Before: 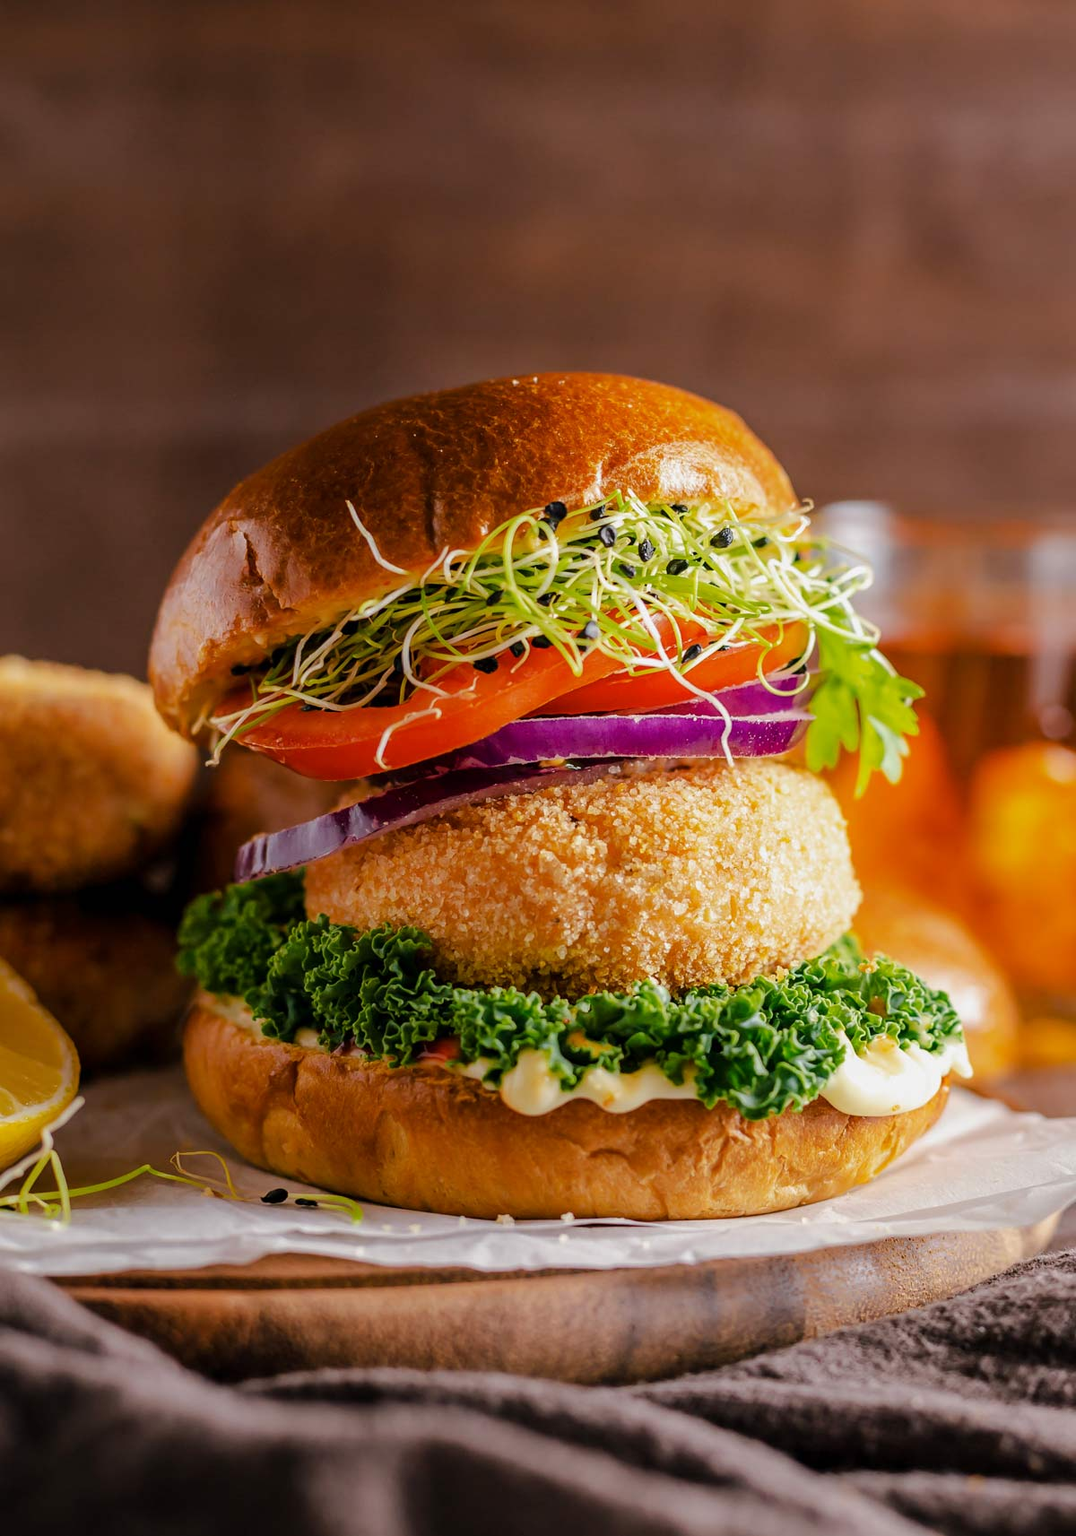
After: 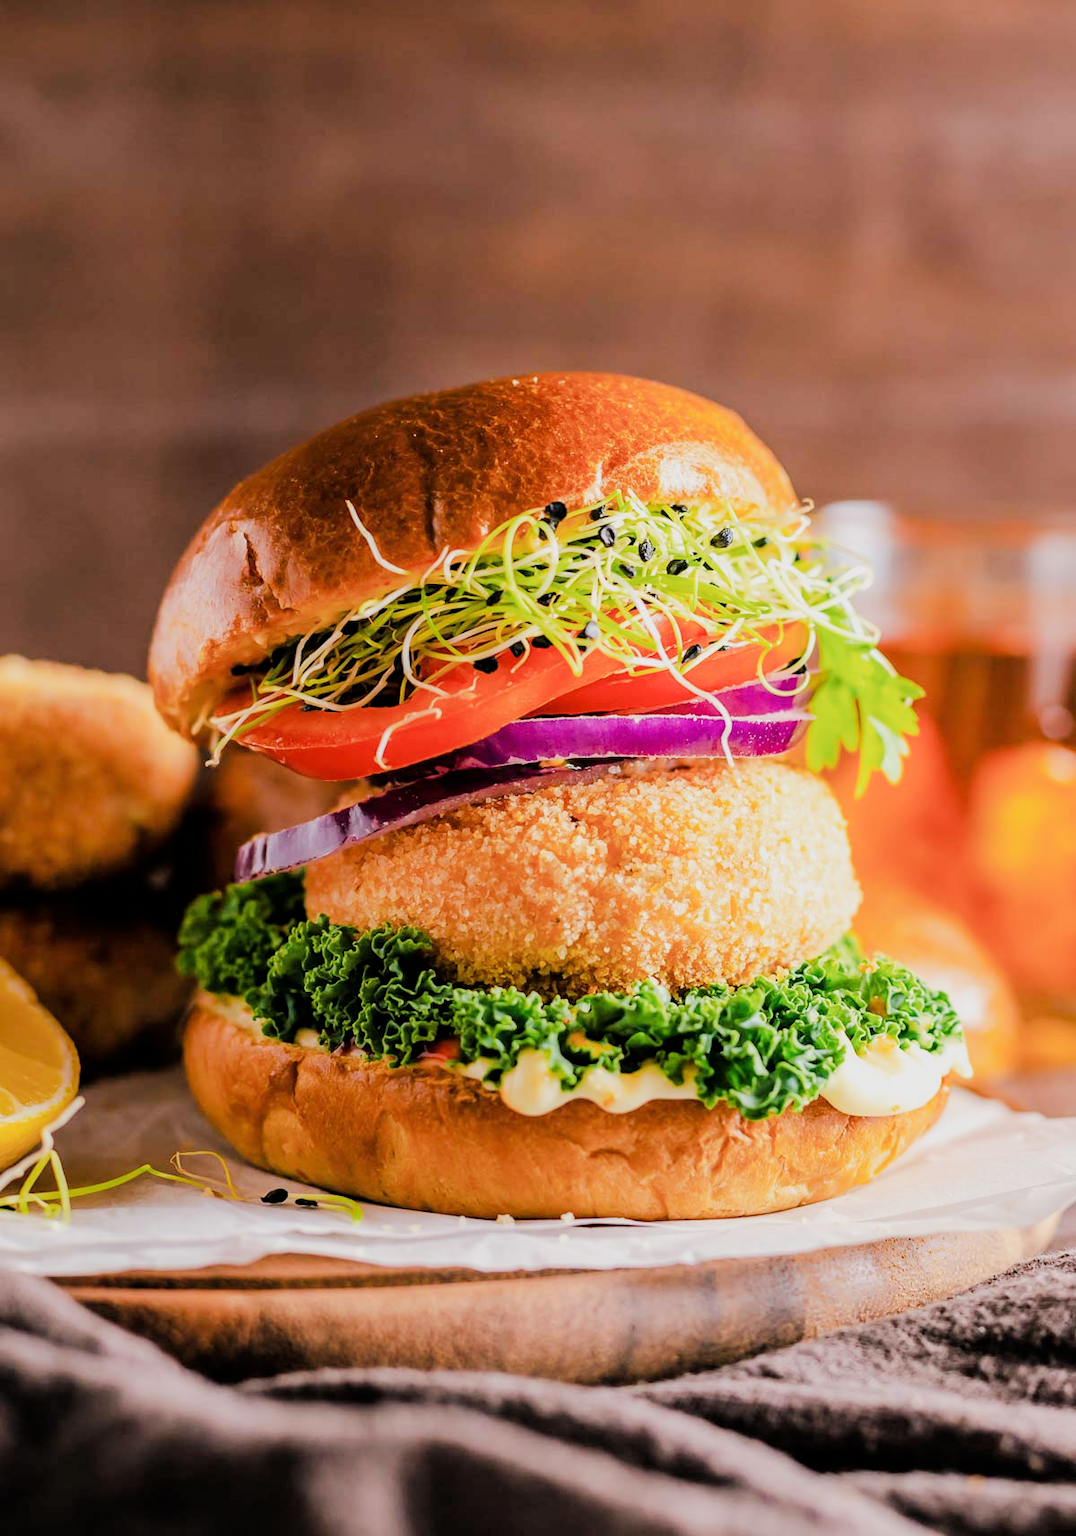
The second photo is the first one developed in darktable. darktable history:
filmic rgb: black relative exposure -9.22 EV, white relative exposure 6.77 EV, hardness 3.07, contrast 1.05
exposure: black level correction 0, exposure 1.1 EV, compensate highlight preservation false
